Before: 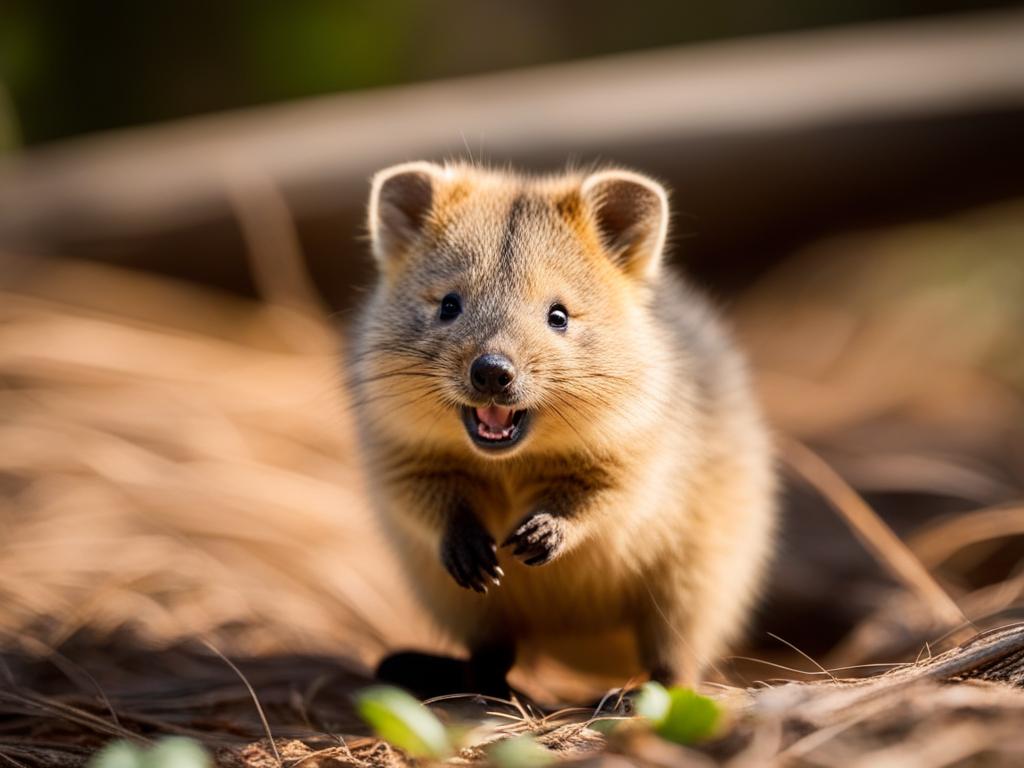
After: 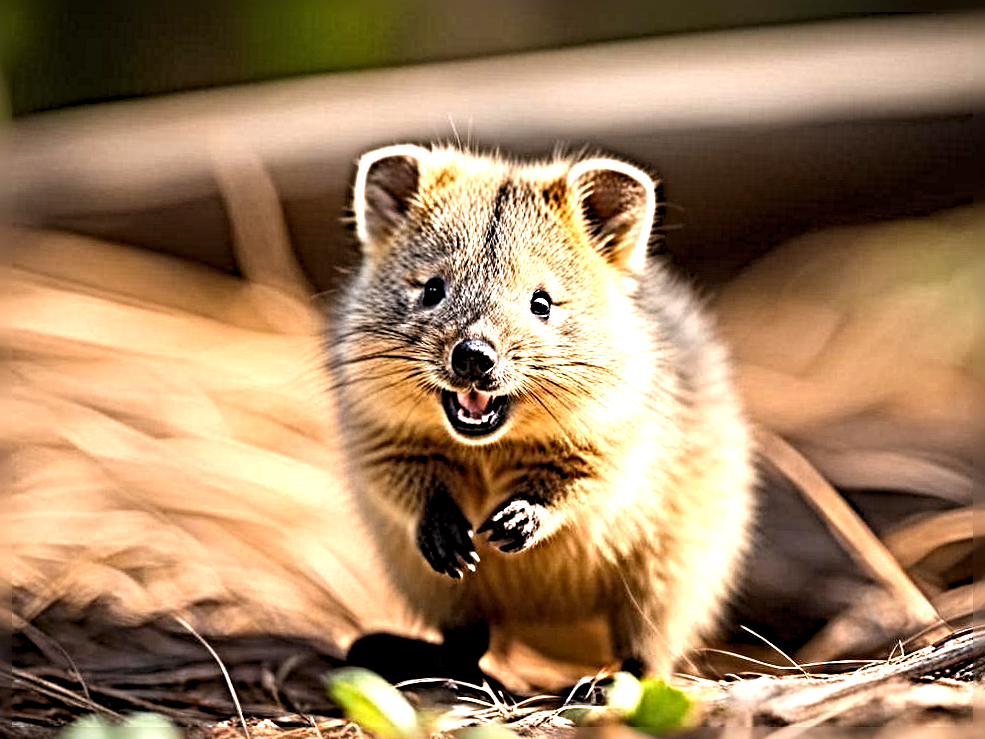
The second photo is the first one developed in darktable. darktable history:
exposure: exposure 0.722 EV, compensate highlight preservation false
levels: levels [0.016, 0.5, 0.996]
crop and rotate: angle -1.69°
sharpen: radius 6.3, amount 1.8, threshold 0
